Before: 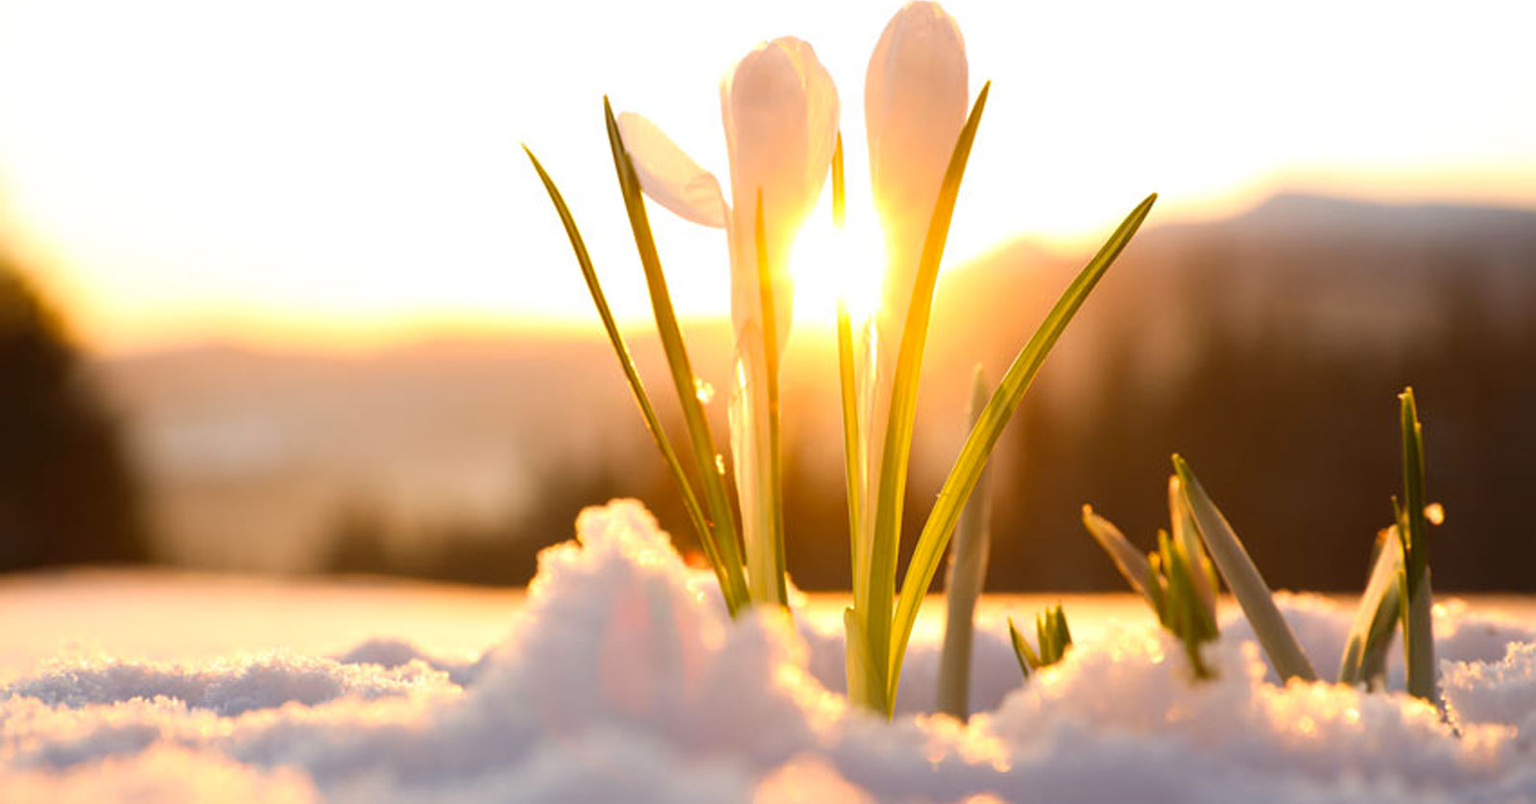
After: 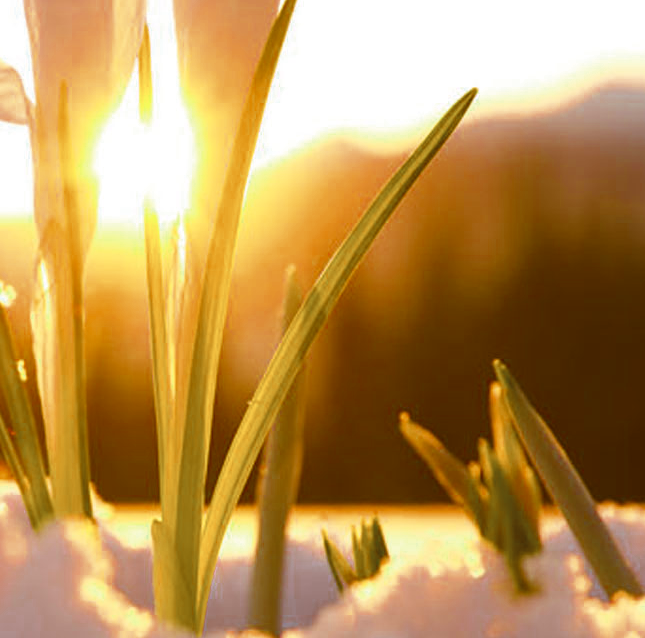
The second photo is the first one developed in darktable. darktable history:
crop: left 45.503%, top 13.583%, right 14.148%, bottom 10.091%
color balance rgb: linear chroma grading › global chroma 34.027%, perceptual saturation grading › global saturation 20%, perceptual saturation grading › highlights -25.595%, perceptual saturation grading › shadows 25.46%
color zones: curves: ch0 [(0, 0.5) (0.125, 0.4) (0.25, 0.5) (0.375, 0.4) (0.5, 0.4) (0.625, 0.35) (0.75, 0.35) (0.875, 0.5)]; ch1 [(0, 0.35) (0.125, 0.45) (0.25, 0.35) (0.375, 0.35) (0.5, 0.35) (0.625, 0.35) (0.75, 0.45) (0.875, 0.35)]; ch2 [(0, 0.6) (0.125, 0.5) (0.25, 0.5) (0.375, 0.6) (0.5, 0.6) (0.625, 0.5) (0.75, 0.5) (0.875, 0.5)]
